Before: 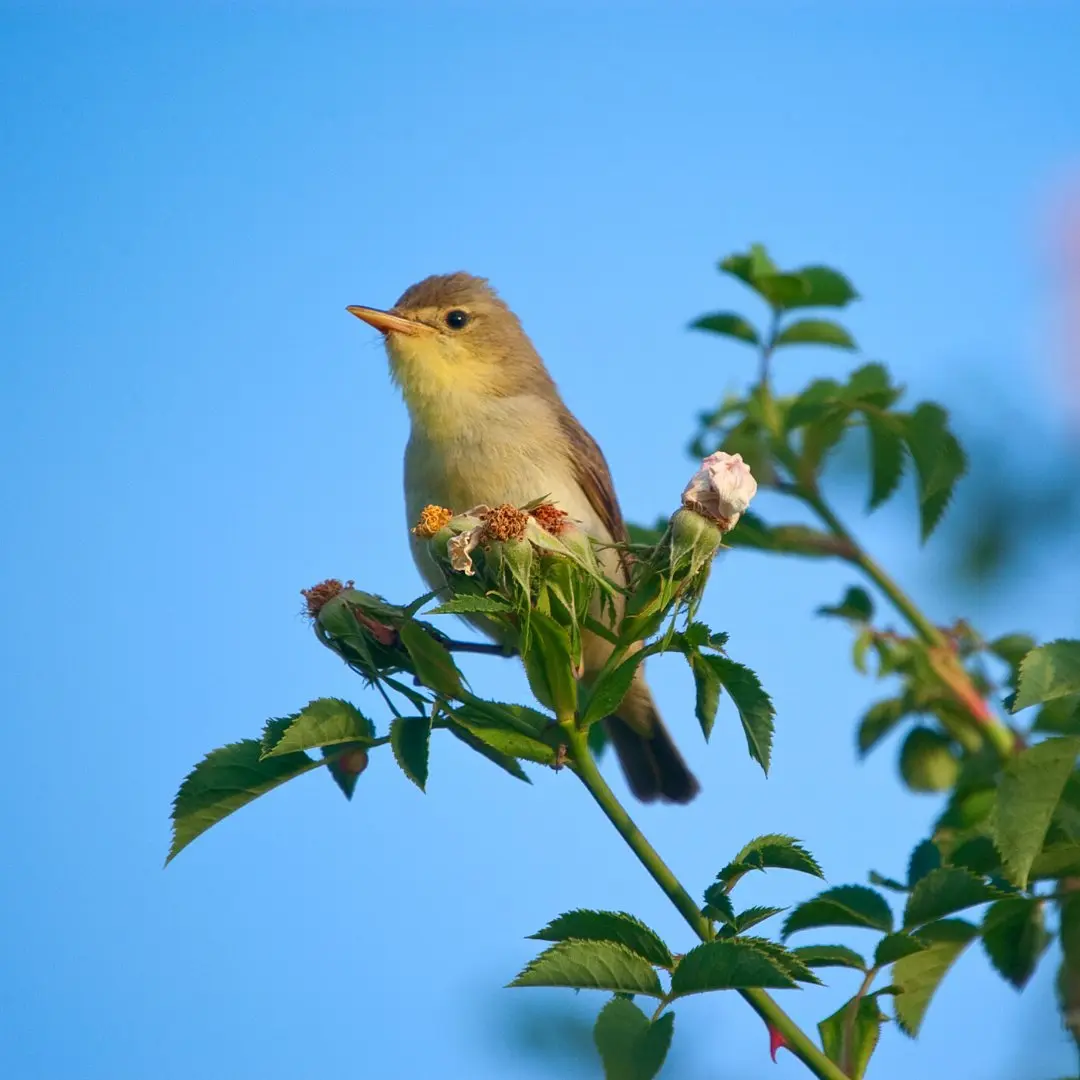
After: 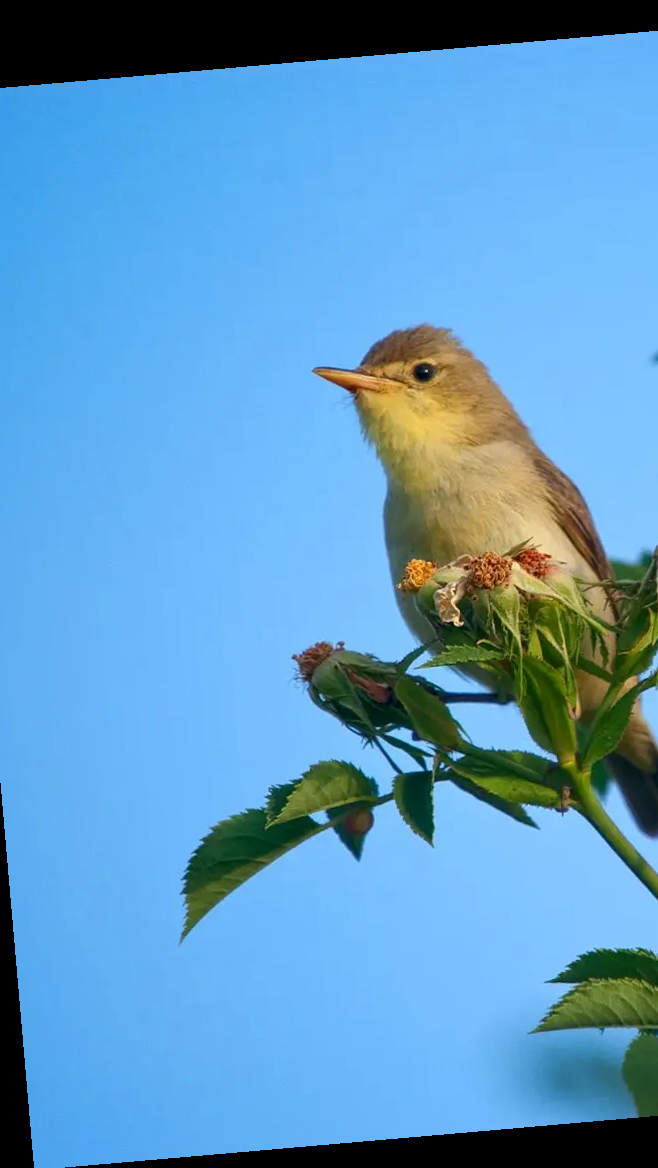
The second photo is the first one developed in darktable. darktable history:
local contrast: highlights 100%, shadows 100%, detail 120%, midtone range 0.2
crop: left 5.114%, right 38.589%
rotate and perspective: rotation -4.98°, automatic cropping off
